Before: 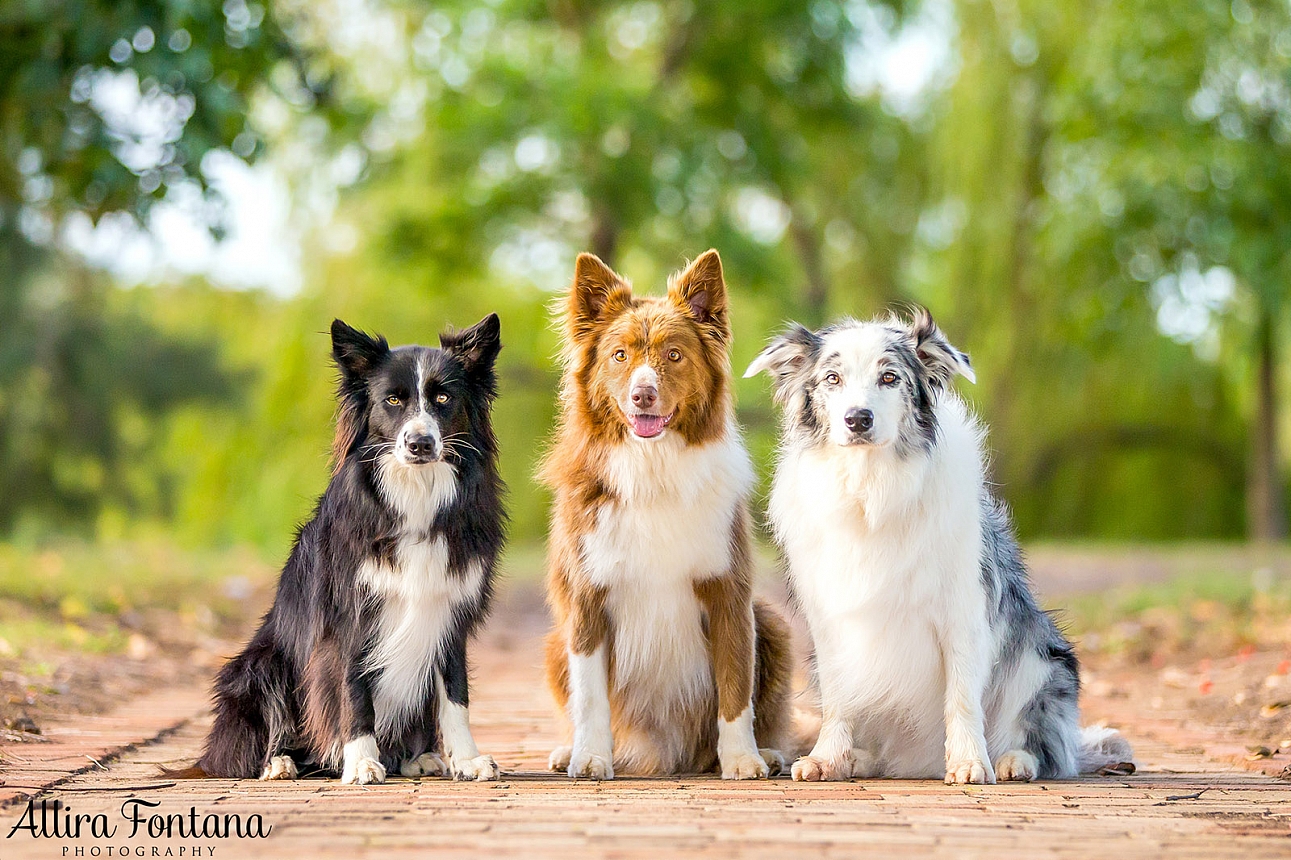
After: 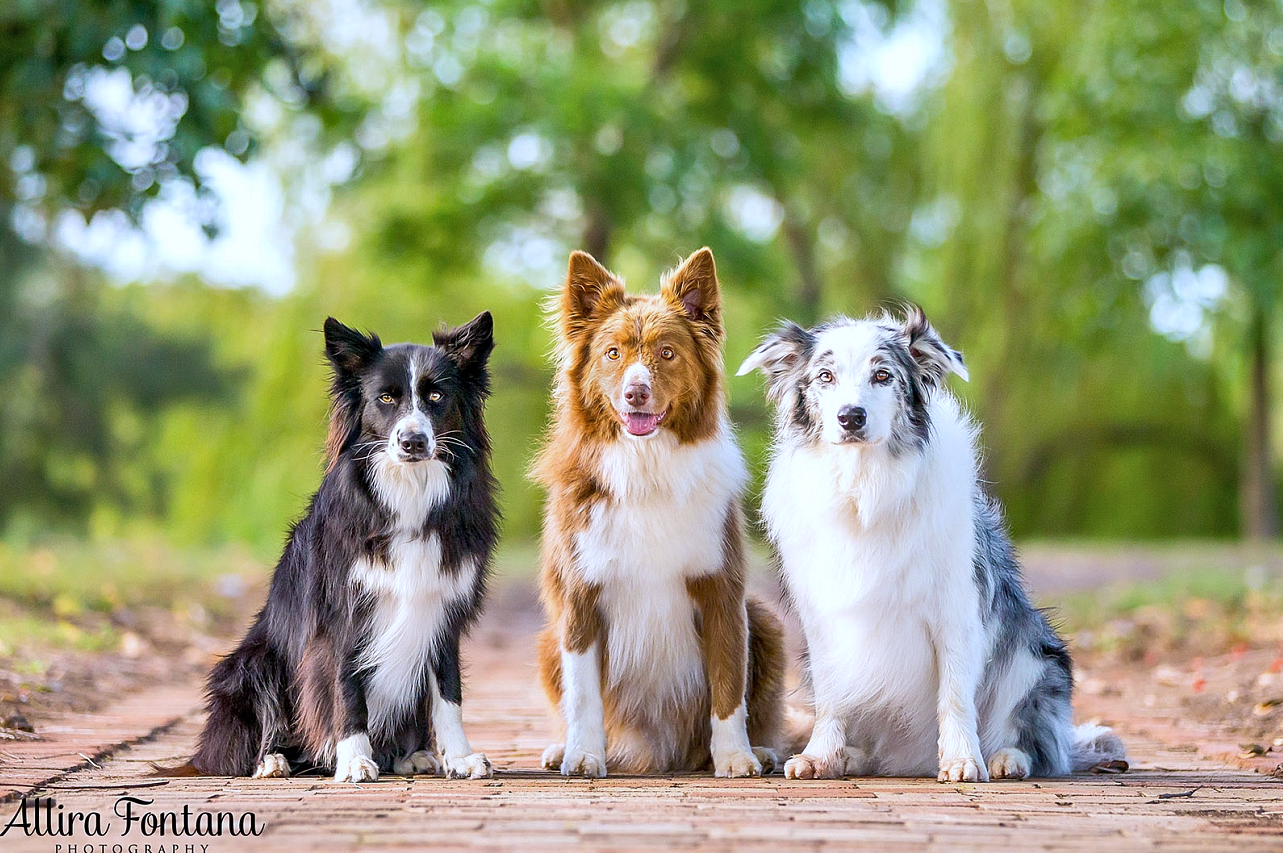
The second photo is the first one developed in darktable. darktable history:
crop and rotate: left 0.615%, top 0.347%, bottom 0.353%
color calibration: illuminant as shot in camera, x 0.37, y 0.382, temperature 4314.65 K
shadows and highlights: low approximation 0.01, soften with gaussian
